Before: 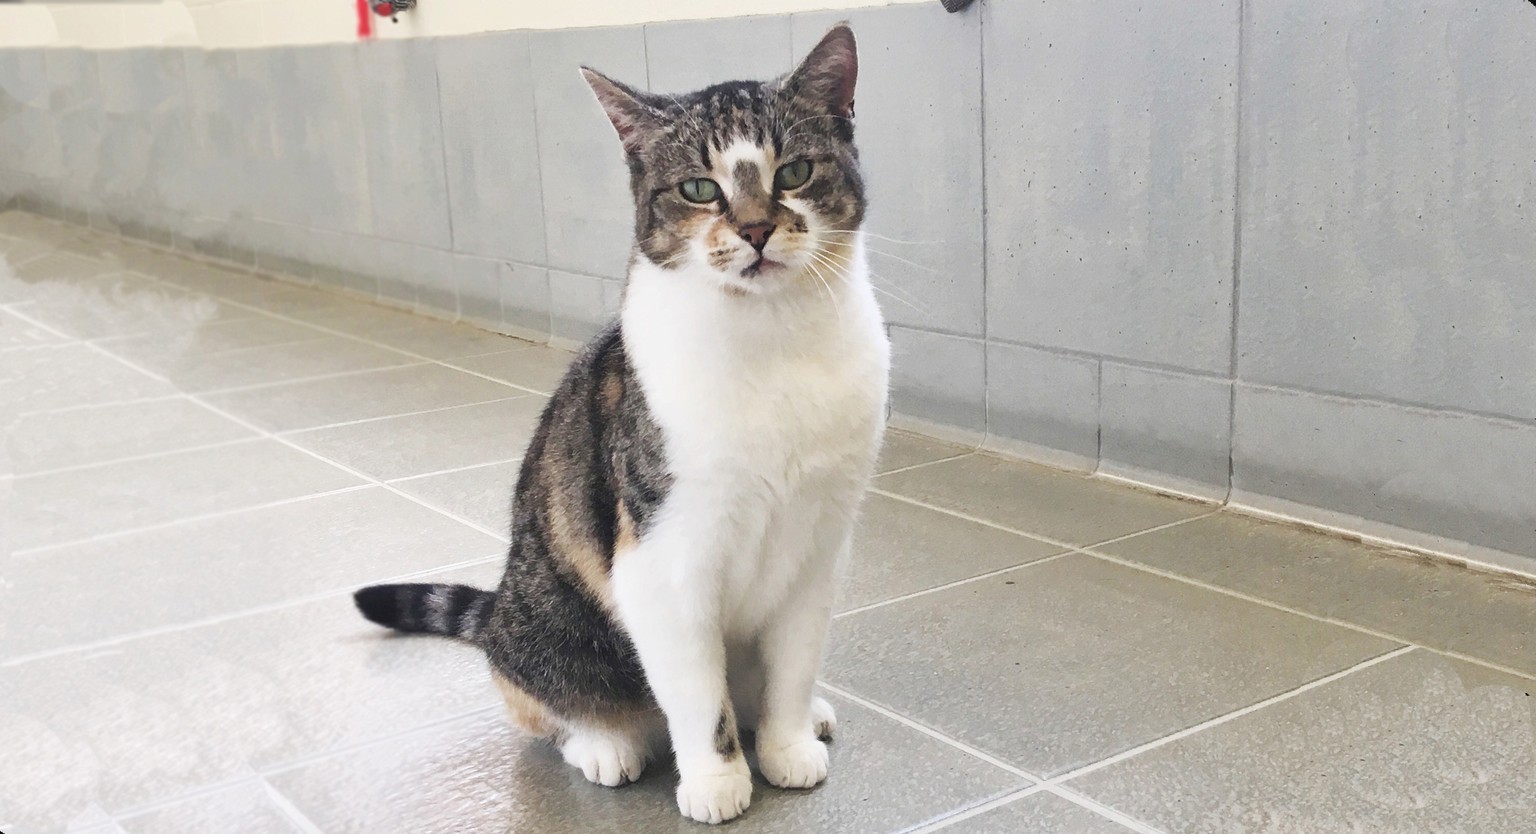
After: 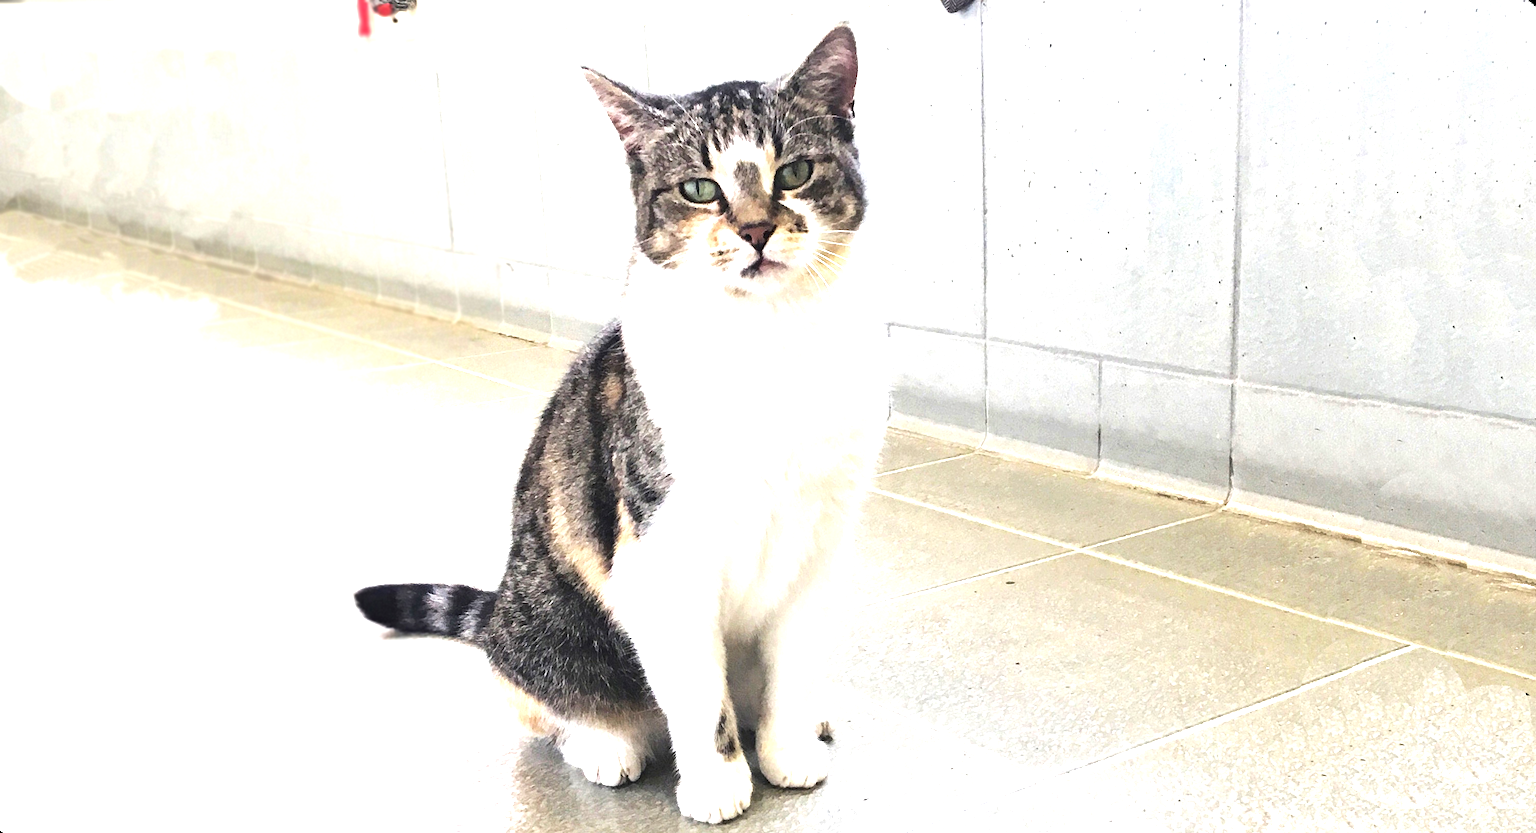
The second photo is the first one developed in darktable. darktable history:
tone equalizer: -8 EV -0.75 EV, -7 EV -0.7 EV, -6 EV -0.6 EV, -5 EV -0.4 EV, -3 EV 0.4 EV, -2 EV 0.6 EV, -1 EV 0.7 EV, +0 EV 0.75 EV, edges refinement/feathering 500, mask exposure compensation -1.57 EV, preserve details no
haze removal: compatibility mode true, adaptive false
exposure: black level correction 0, exposure 0.7 EV, compensate exposure bias true, compensate highlight preservation false
